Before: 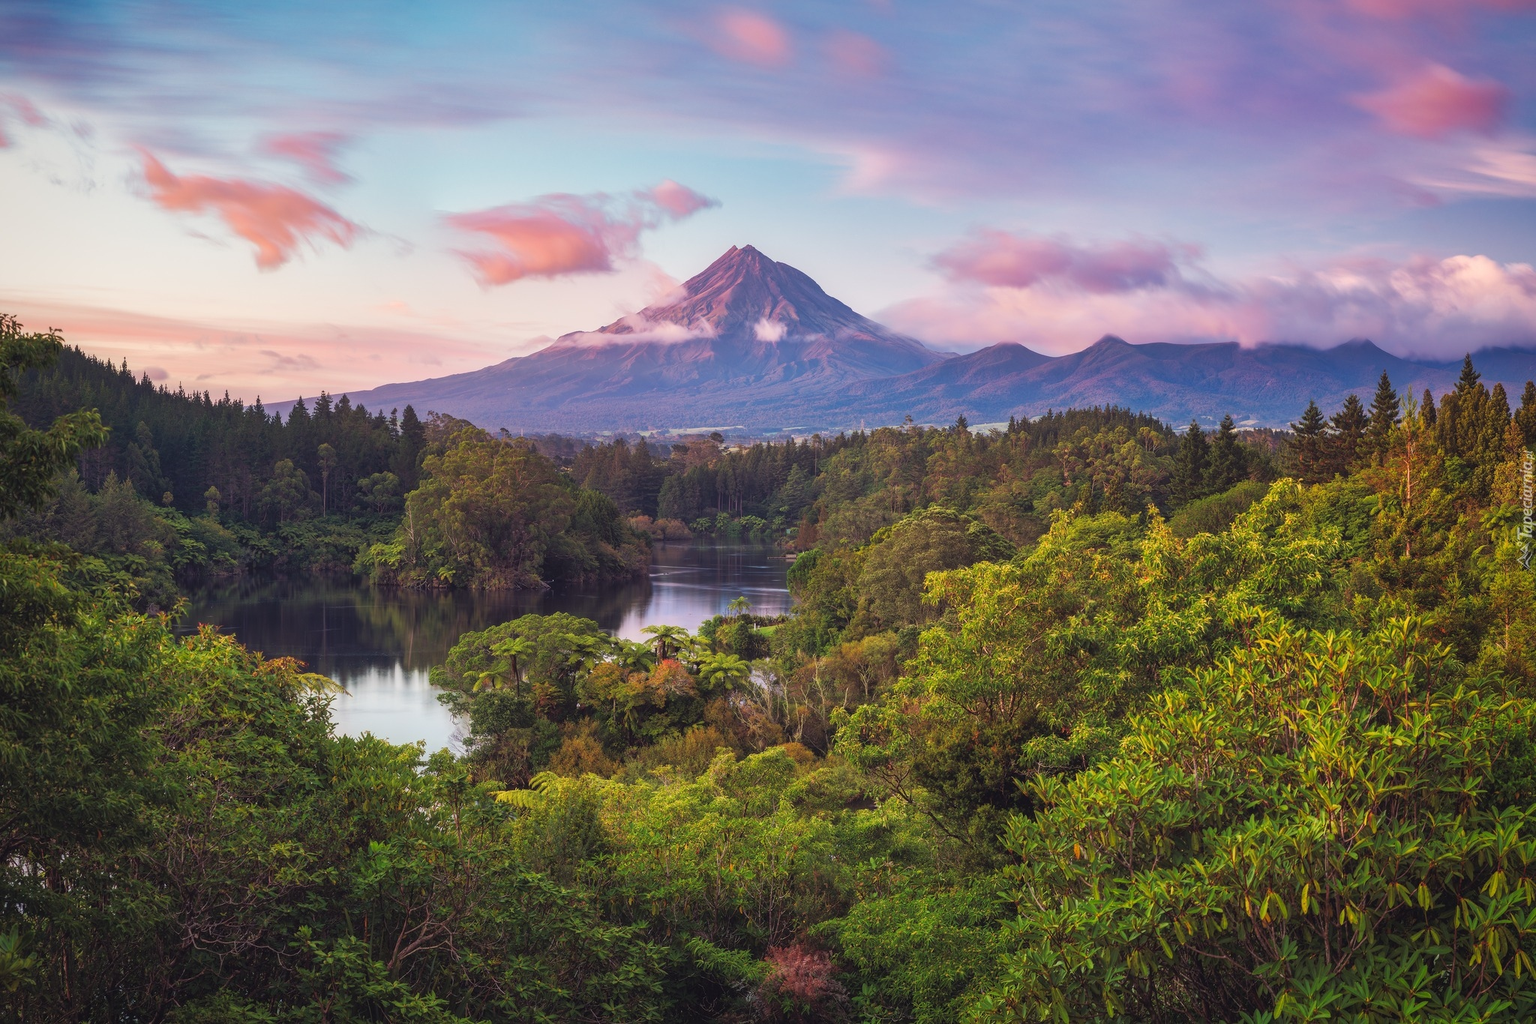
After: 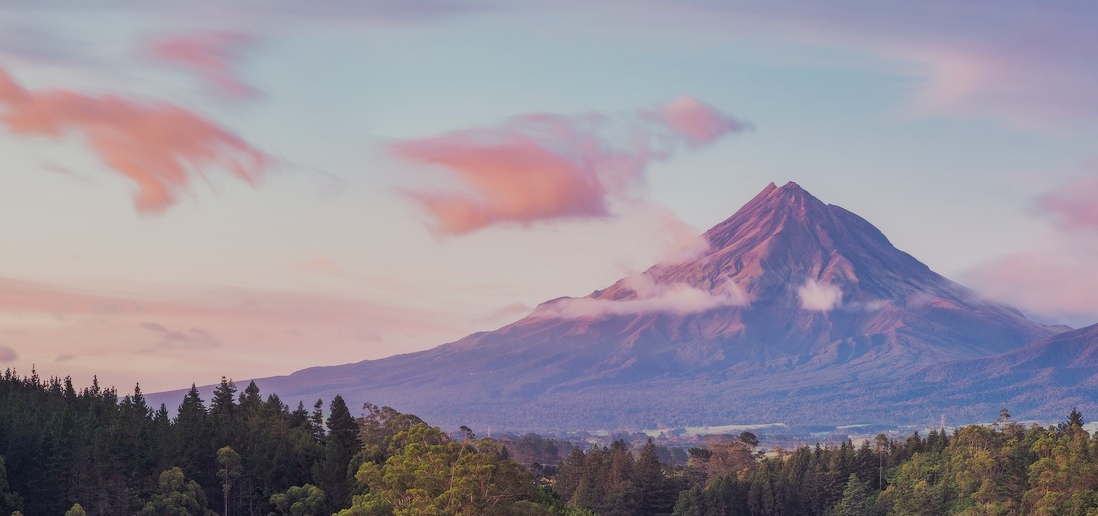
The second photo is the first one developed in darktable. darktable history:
crop: left 10.121%, top 10.631%, right 36.218%, bottom 51.526%
filmic rgb: black relative exposure -7.15 EV, white relative exposure 5.36 EV, hardness 3.02
